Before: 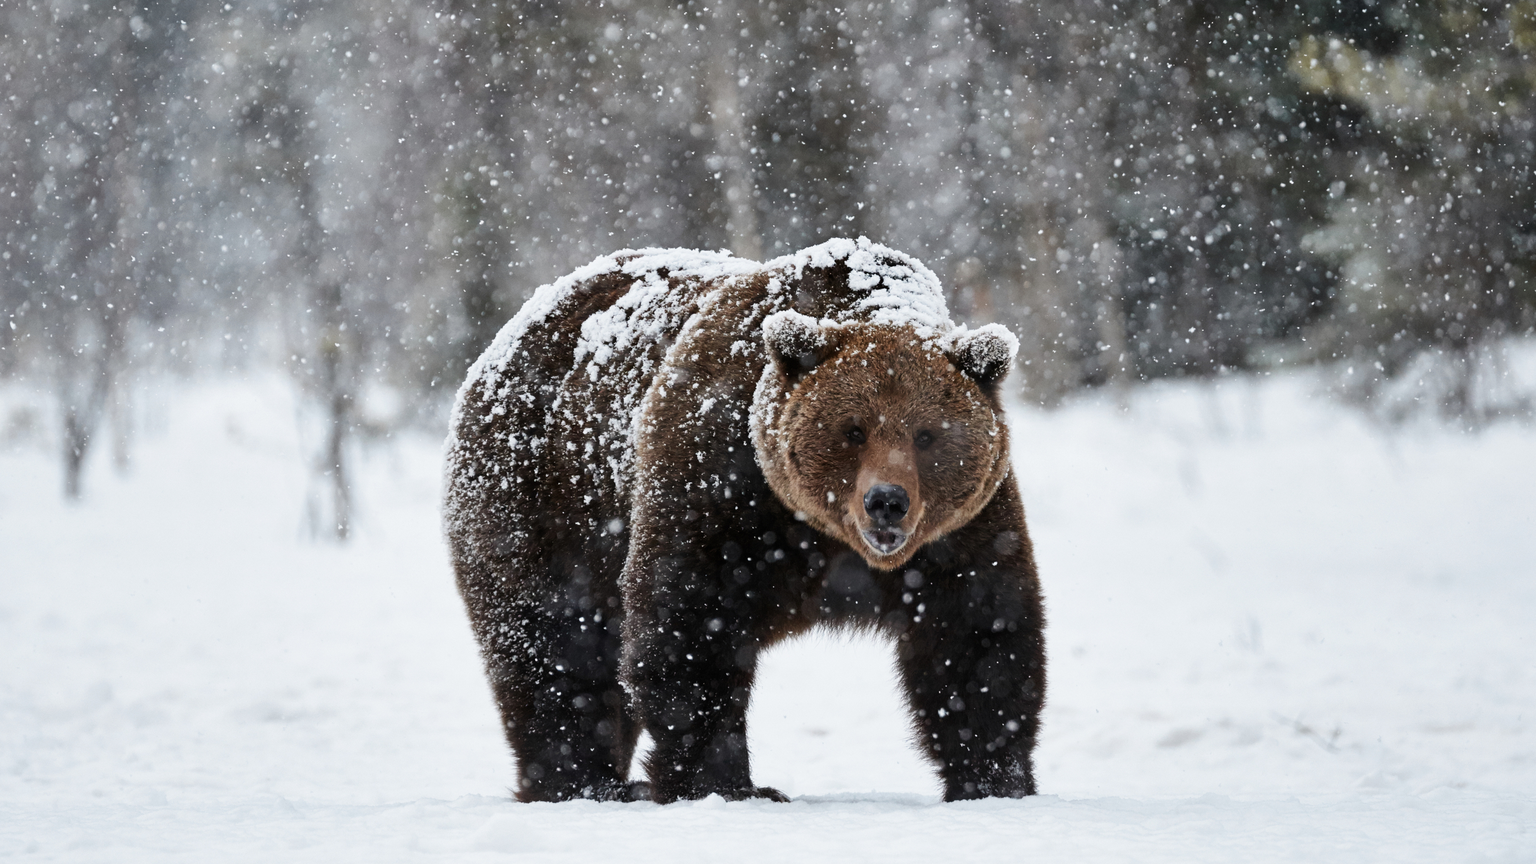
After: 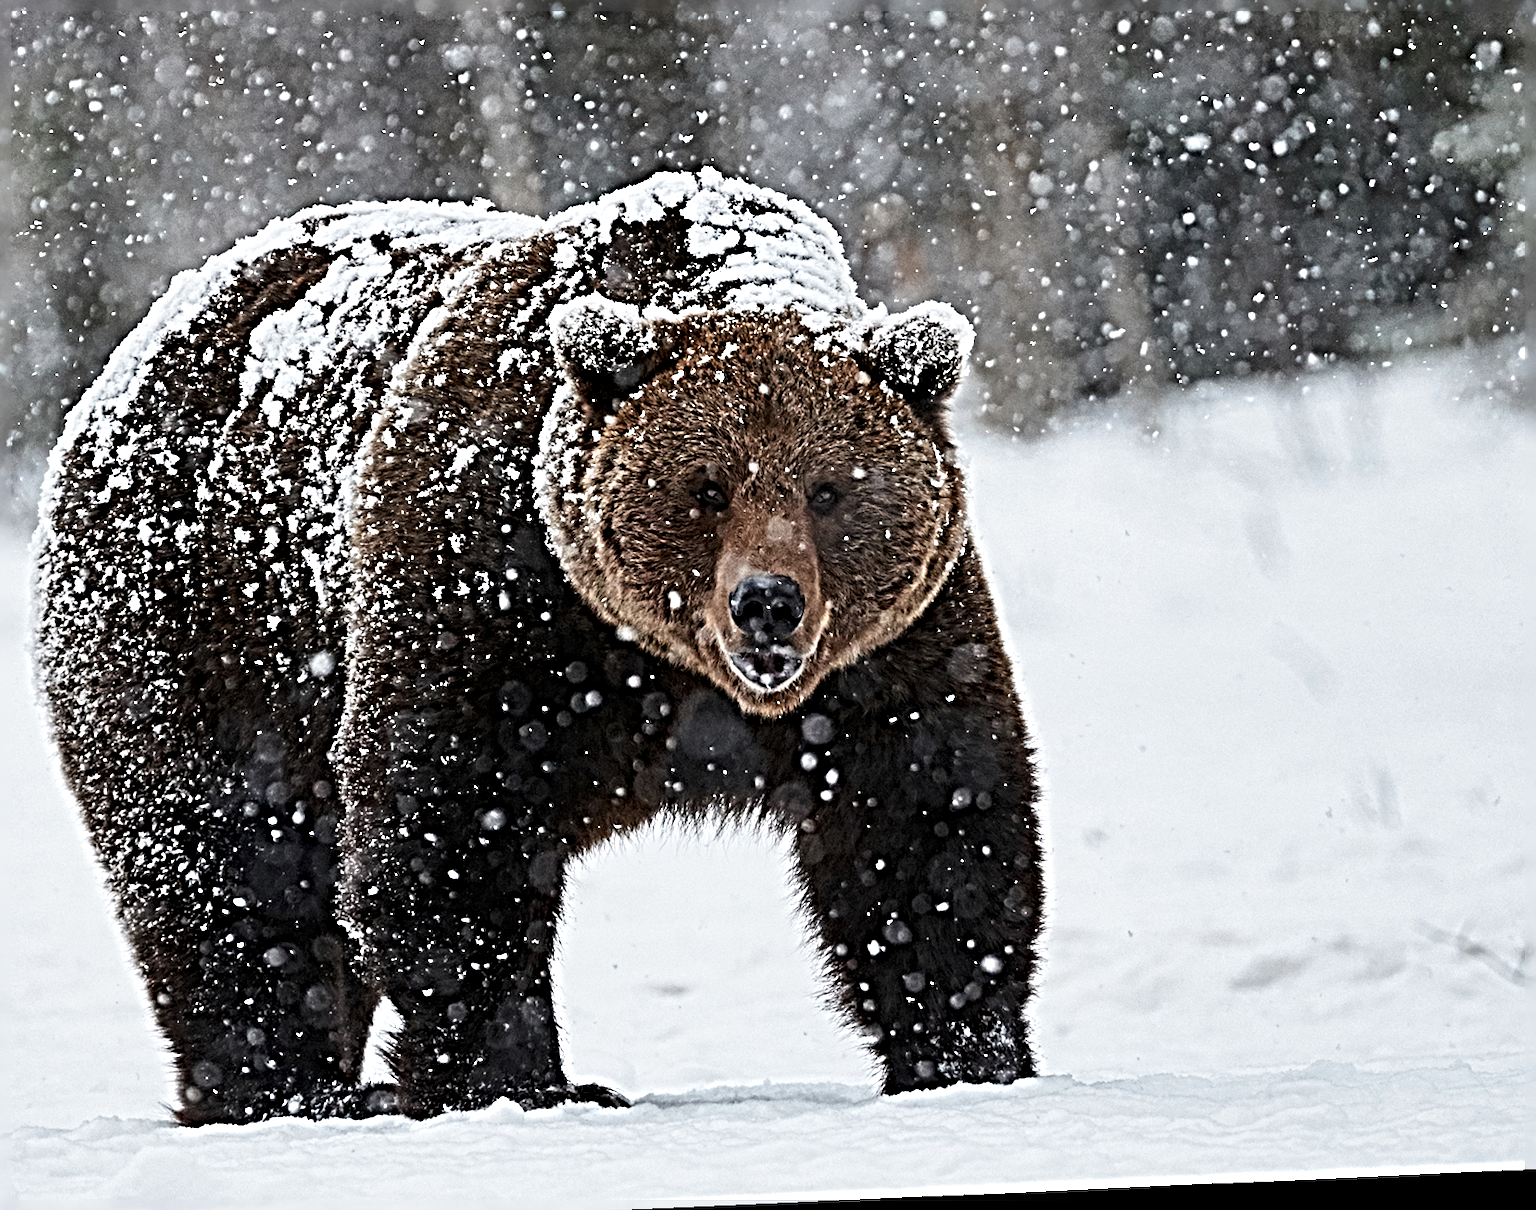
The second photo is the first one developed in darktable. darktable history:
sharpen: radius 6.3, amount 1.8, threshold 0
crop and rotate: left 28.256%, top 17.734%, right 12.656%, bottom 3.573%
rotate and perspective: rotation -2.56°, automatic cropping off
